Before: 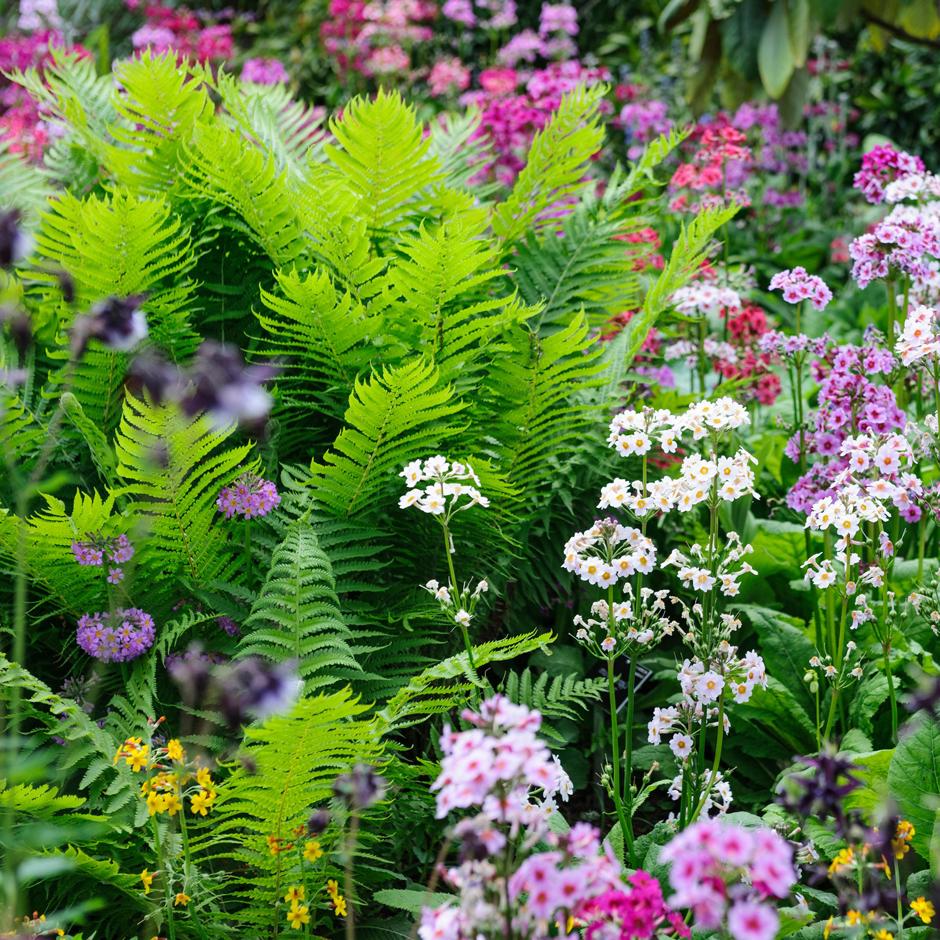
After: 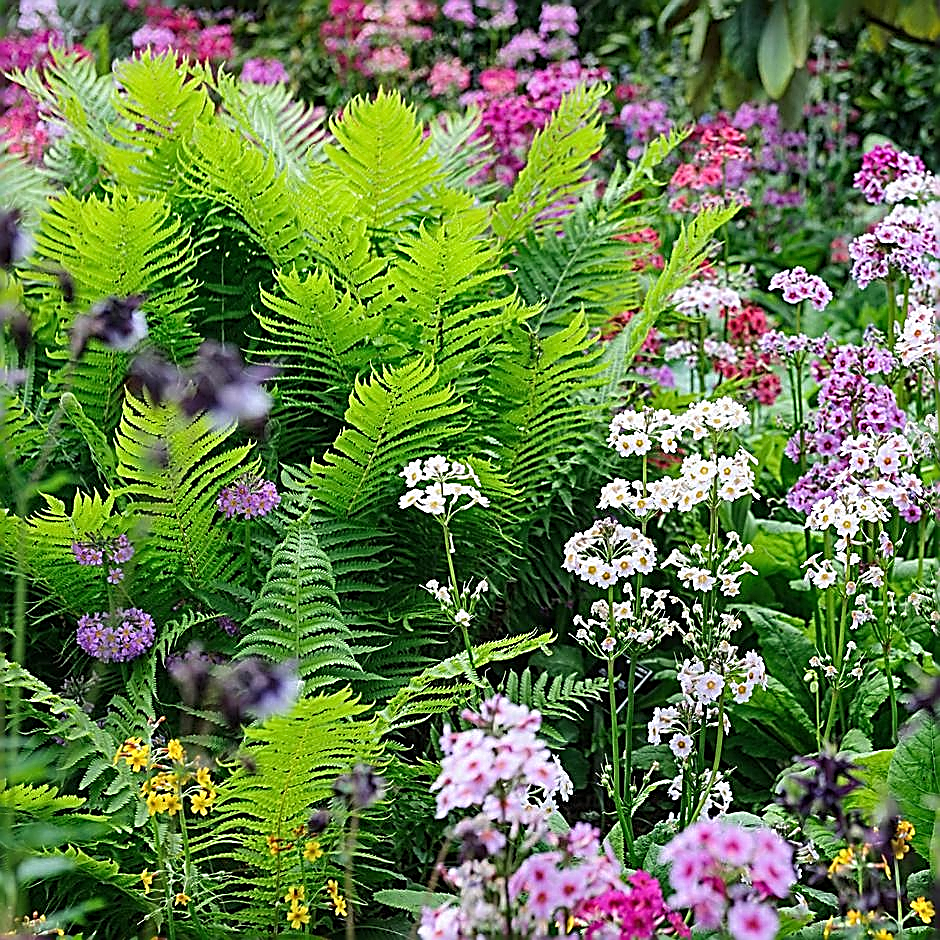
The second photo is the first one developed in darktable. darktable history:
sharpen: amount 1.987
